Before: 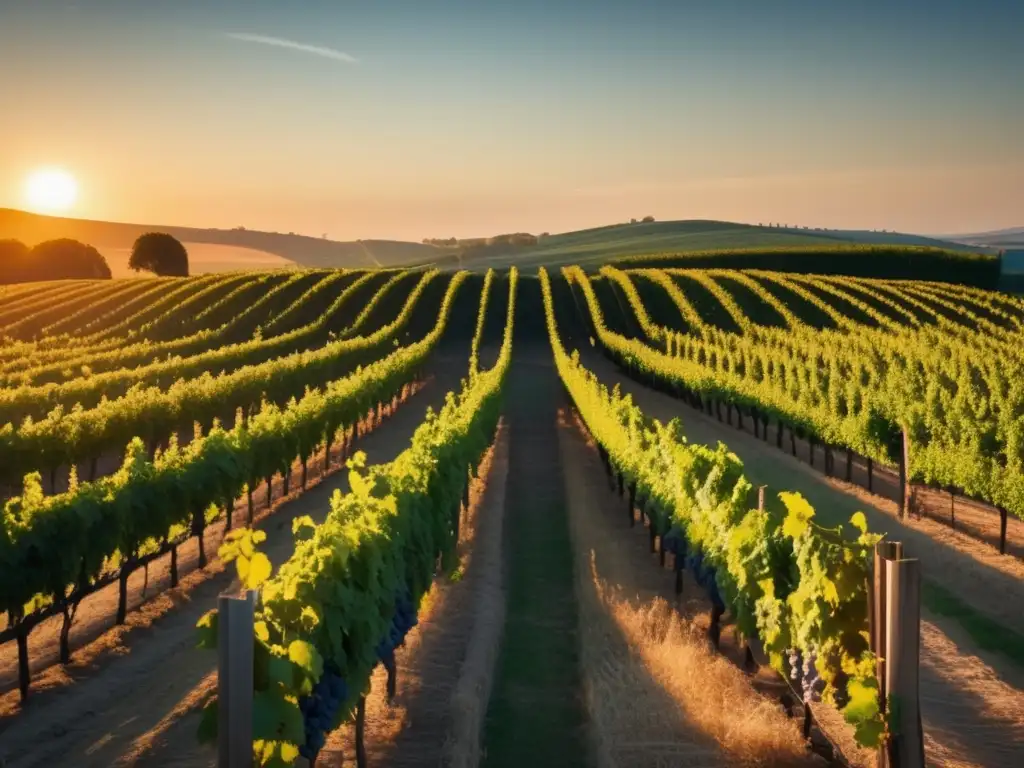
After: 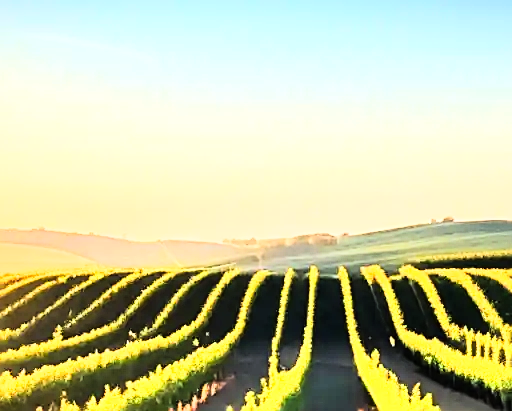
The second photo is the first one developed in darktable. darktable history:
rgb curve: curves: ch0 [(0, 0) (0.21, 0.15) (0.24, 0.21) (0.5, 0.75) (0.75, 0.96) (0.89, 0.99) (1, 1)]; ch1 [(0, 0.02) (0.21, 0.13) (0.25, 0.2) (0.5, 0.67) (0.75, 0.9) (0.89, 0.97) (1, 1)]; ch2 [(0, 0.02) (0.21, 0.13) (0.25, 0.2) (0.5, 0.67) (0.75, 0.9) (0.89, 0.97) (1, 1)], compensate middle gray true
crop: left 19.556%, right 30.401%, bottom 46.458%
white balance: red 0.974, blue 1.044
exposure: exposure 1 EV, compensate highlight preservation false
color correction: saturation 0.99
sharpen: on, module defaults
